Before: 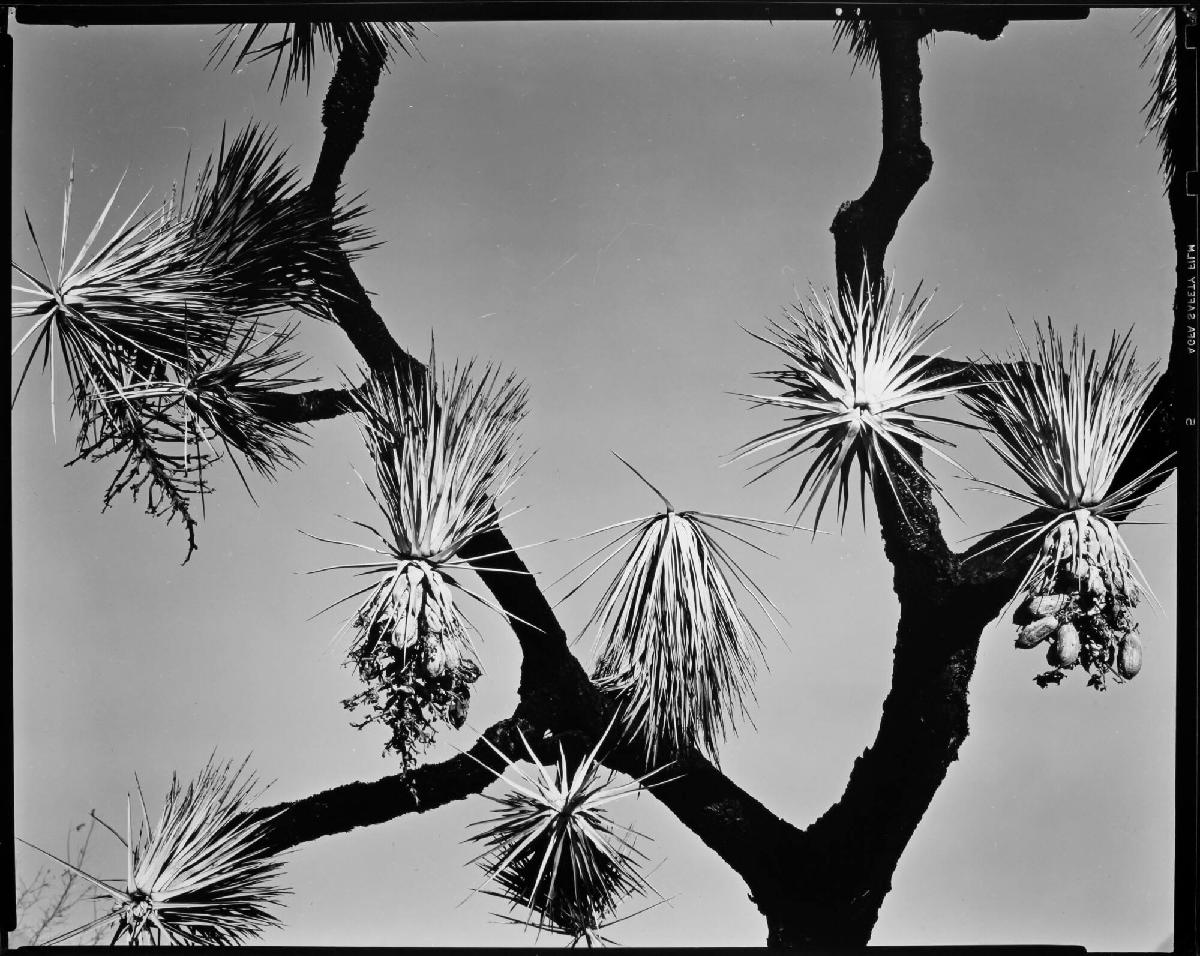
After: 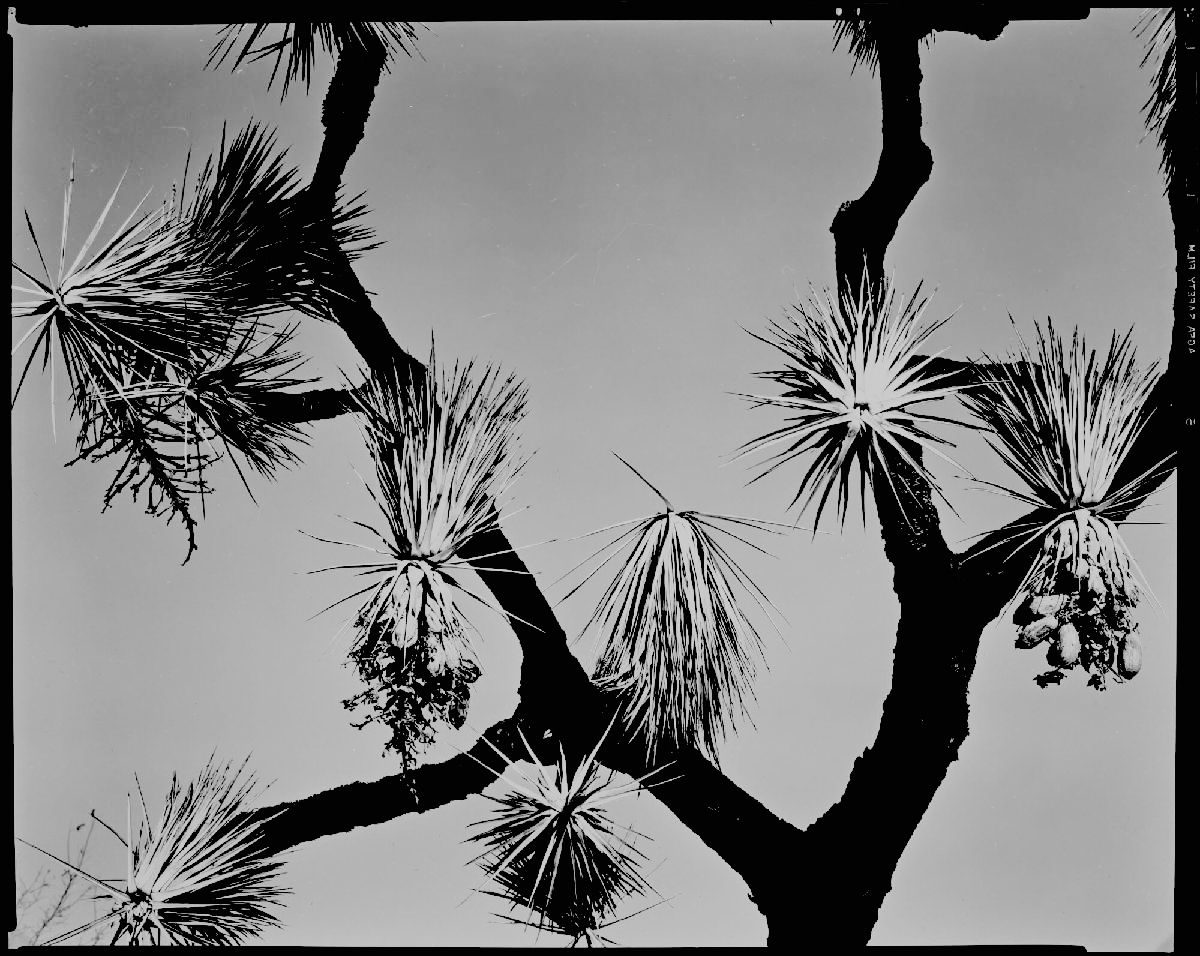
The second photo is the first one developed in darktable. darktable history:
filmic rgb: black relative exposure -4.45 EV, white relative exposure 6.6 EV, hardness 1.85, contrast 0.505
contrast brightness saturation: contrast 0.204, brightness 0.199, saturation 0.803
exposure: black level correction 0.058, compensate highlight preservation false
